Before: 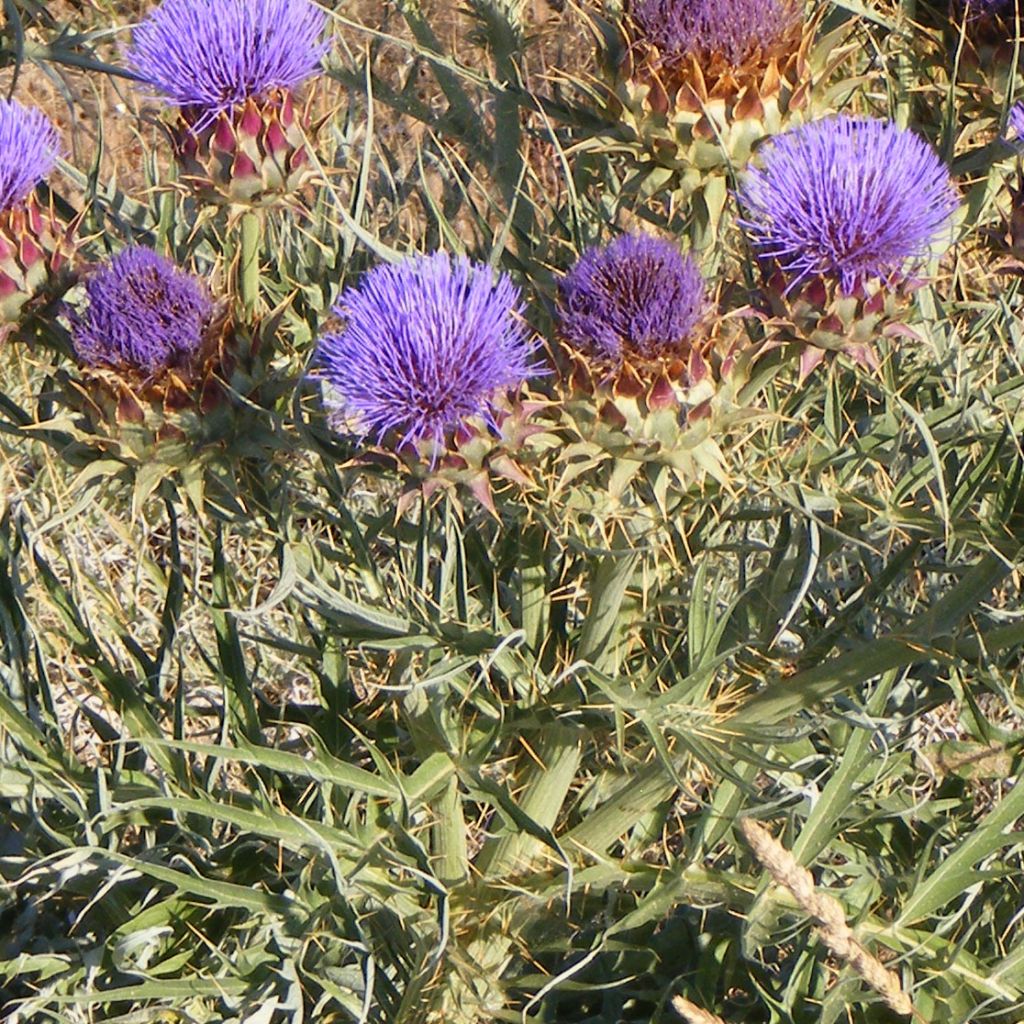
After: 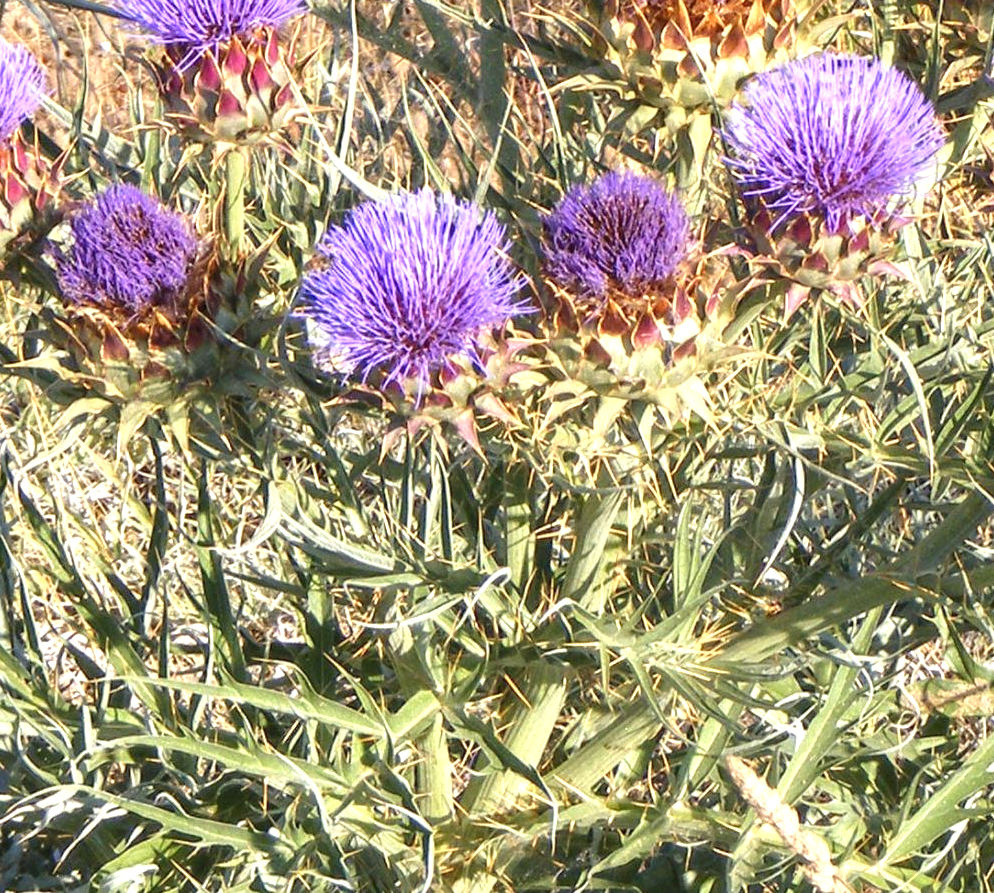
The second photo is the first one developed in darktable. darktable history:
exposure: black level correction 0, exposure 0.7 EV, compensate exposure bias true, compensate highlight preservation false
crop: left 1.507%, top 6.147%, right 1.379%, bottom 6.637%
local contrast: on, module defaults
